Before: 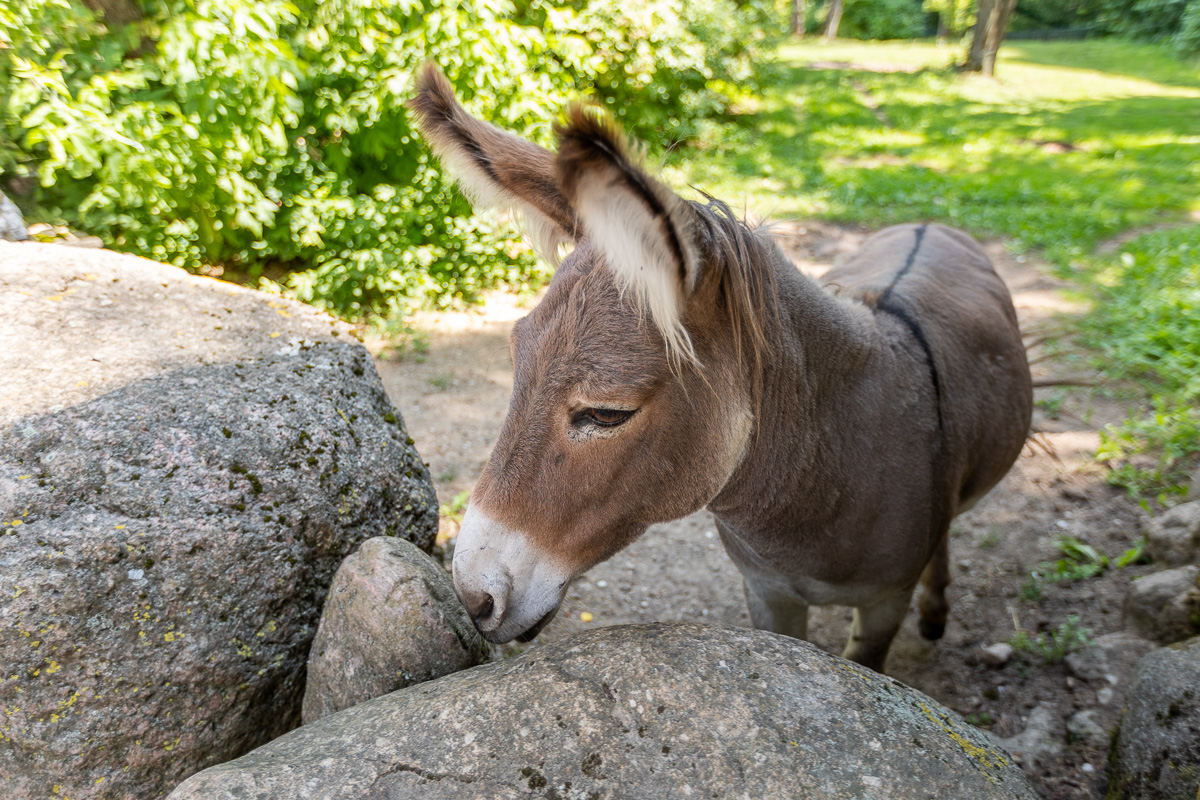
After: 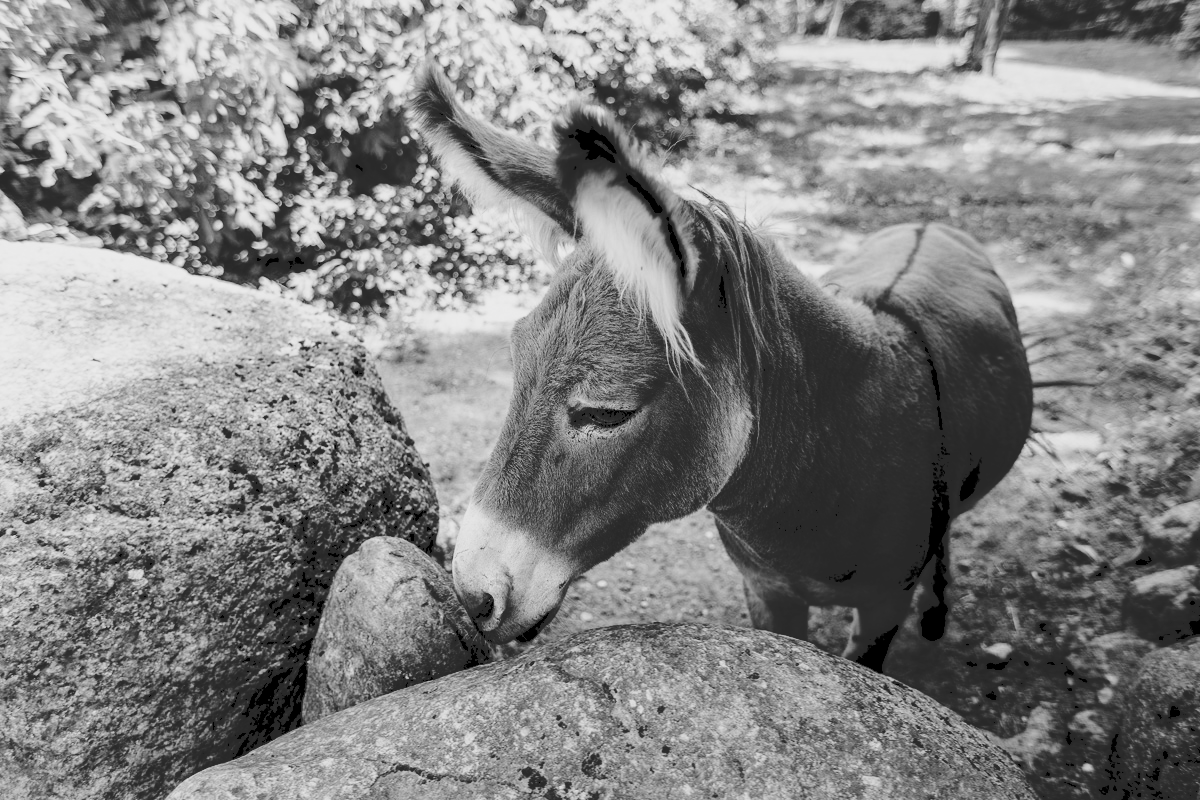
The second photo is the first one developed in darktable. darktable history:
color calibration: output gray [0.21, 0.42, 0.37, 0], gray › normalize channels true, illuminant same as pipeline (D50), adaptation XYZ, x 0.346, y 0.359, gamut compression 0
filmic rgb: middle gray luminance 18%, black relative exposure -7.5 EV, white relative exposure 8.5 EV, threshold 6 EV, target black luminance 0%, hardness 2.23, latitude 18.37%, contrast 0.878, highlights saturation mix 5%, shadows ↔ highlights balance 10.15%, add noise in highlights 0, preserve chrominance no, color science v3 (2019), use custom middle-gray values true, iterations of high-quality reconstruction 0, contrast in highlights soft, enable highlight reconstruction true
tone curve: curves: ch0 [(0, 0) (0.003, 0.211) (0.011, 0.211) (0.025, 0.215) (0.044, 0.218) (0.069, 0.224) (0.1, 0.227) (0.136, 0.233) (0.177, 0.247) (0.224, 0.275) (0.277, 0.309) (0.335, 0.366) (0.399, 0.438) (0.468, 0.515) (0.543, 0.586) (0.623, 0.658) (0.709, 0.735) (0.801, 0.821) (0.898, 0.889) (1, 1)], preserve colors none
levels: levels [0.052, 0.496, 0.908]
contrast brightness saturation: contrast 0.22
